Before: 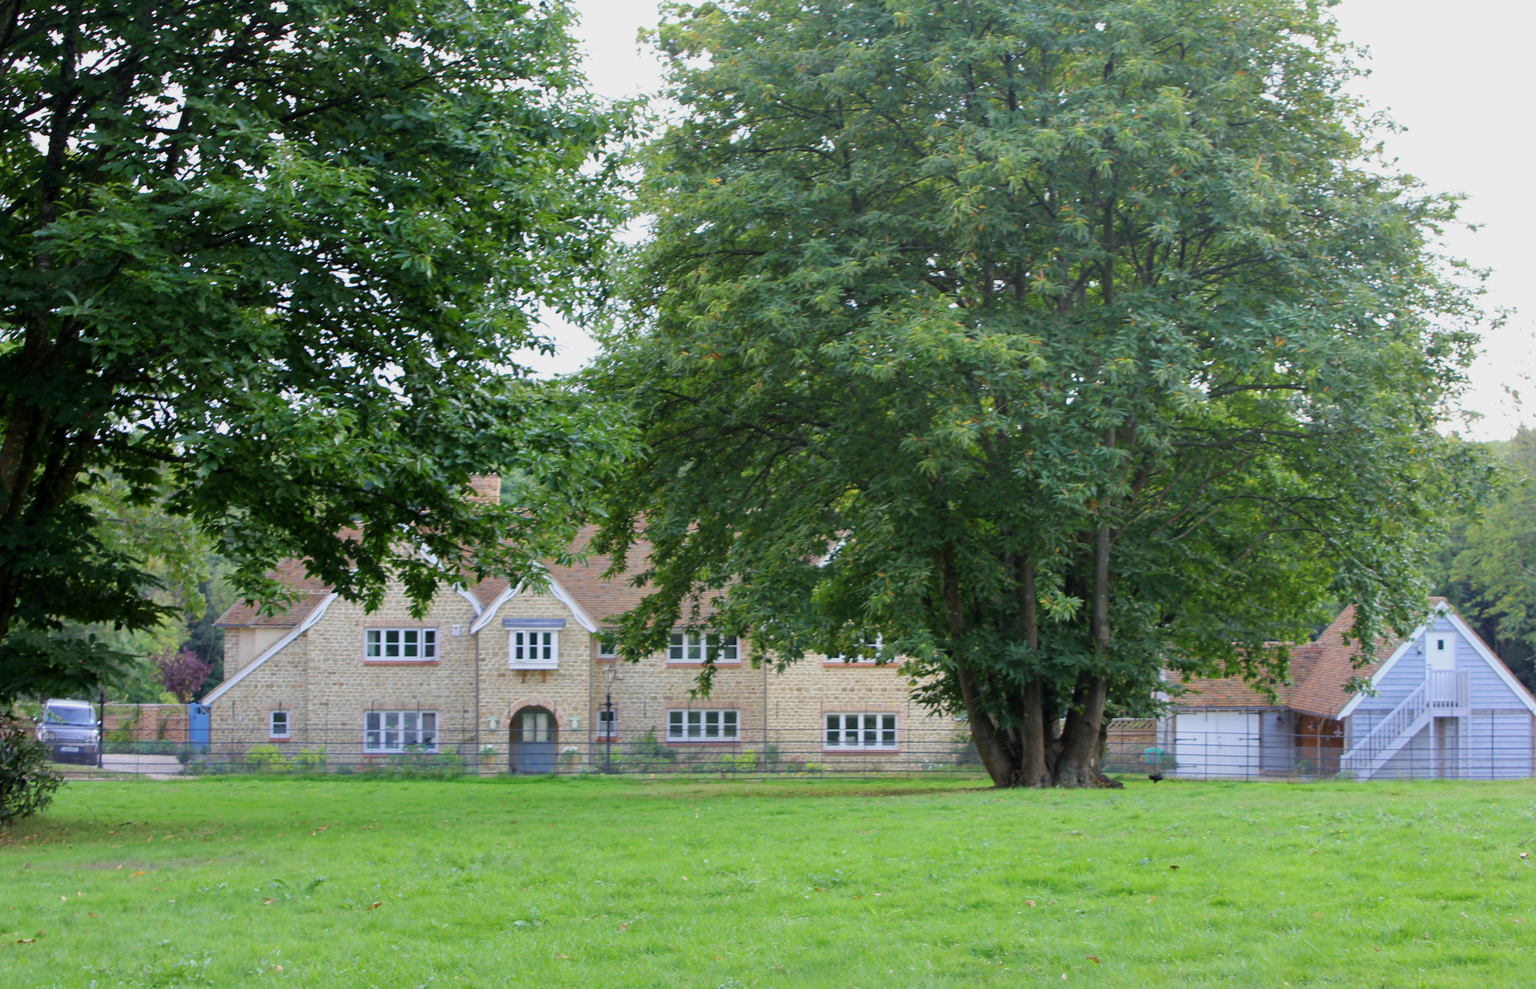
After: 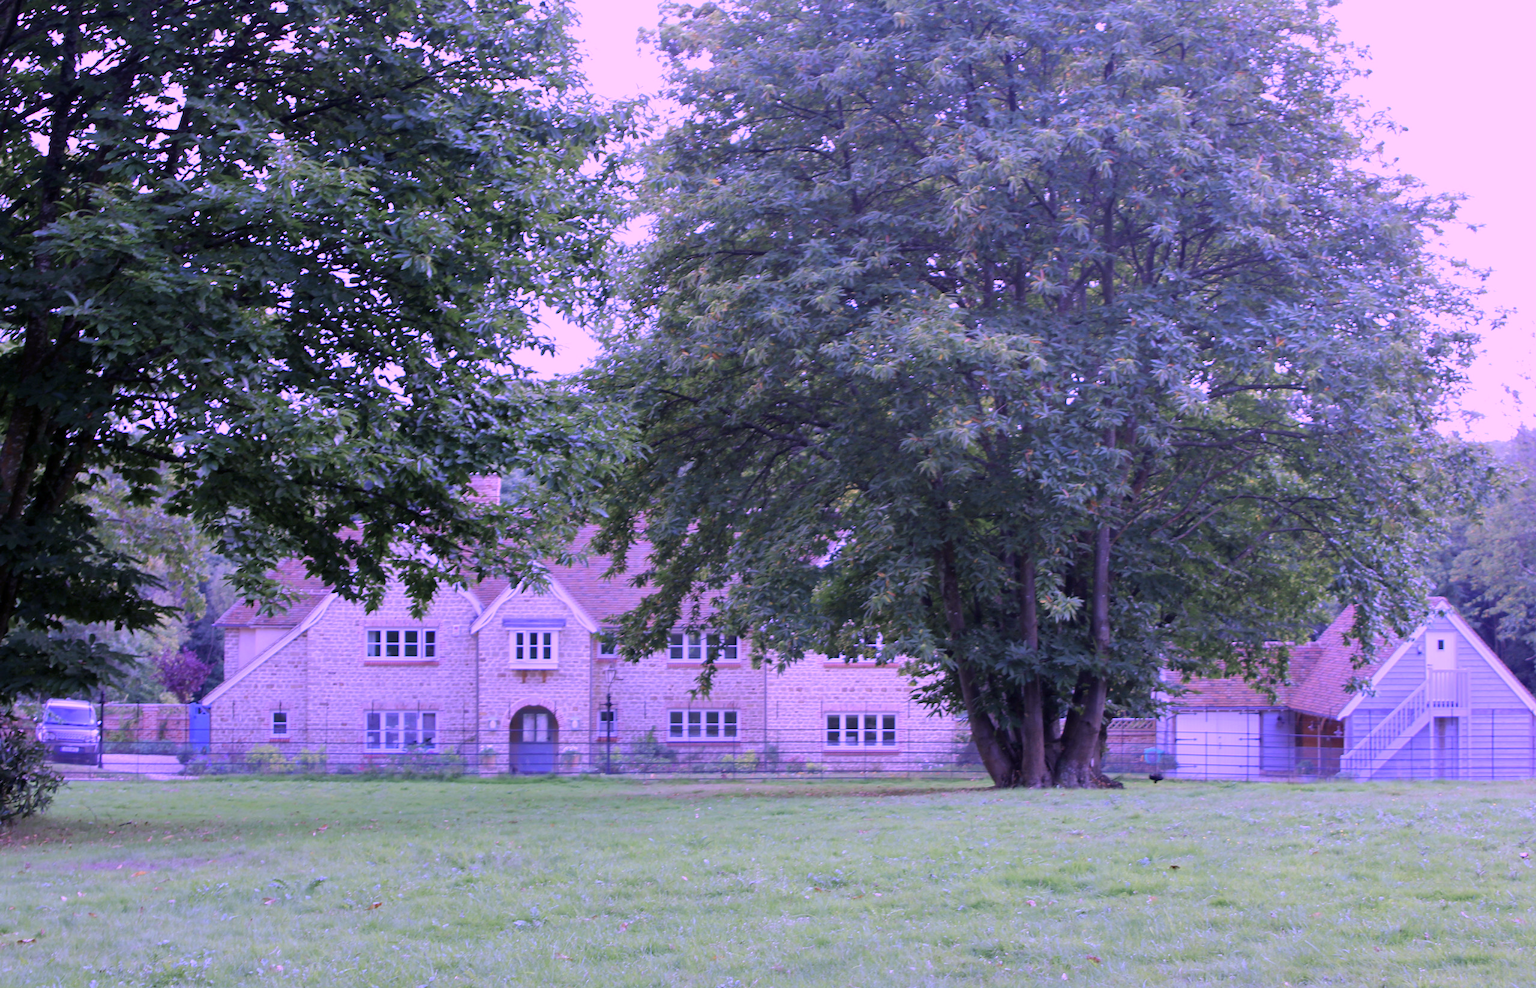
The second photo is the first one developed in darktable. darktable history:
color calibration: illuminant custom, x 0.38, y 0.482, temperature 4457.29 K
